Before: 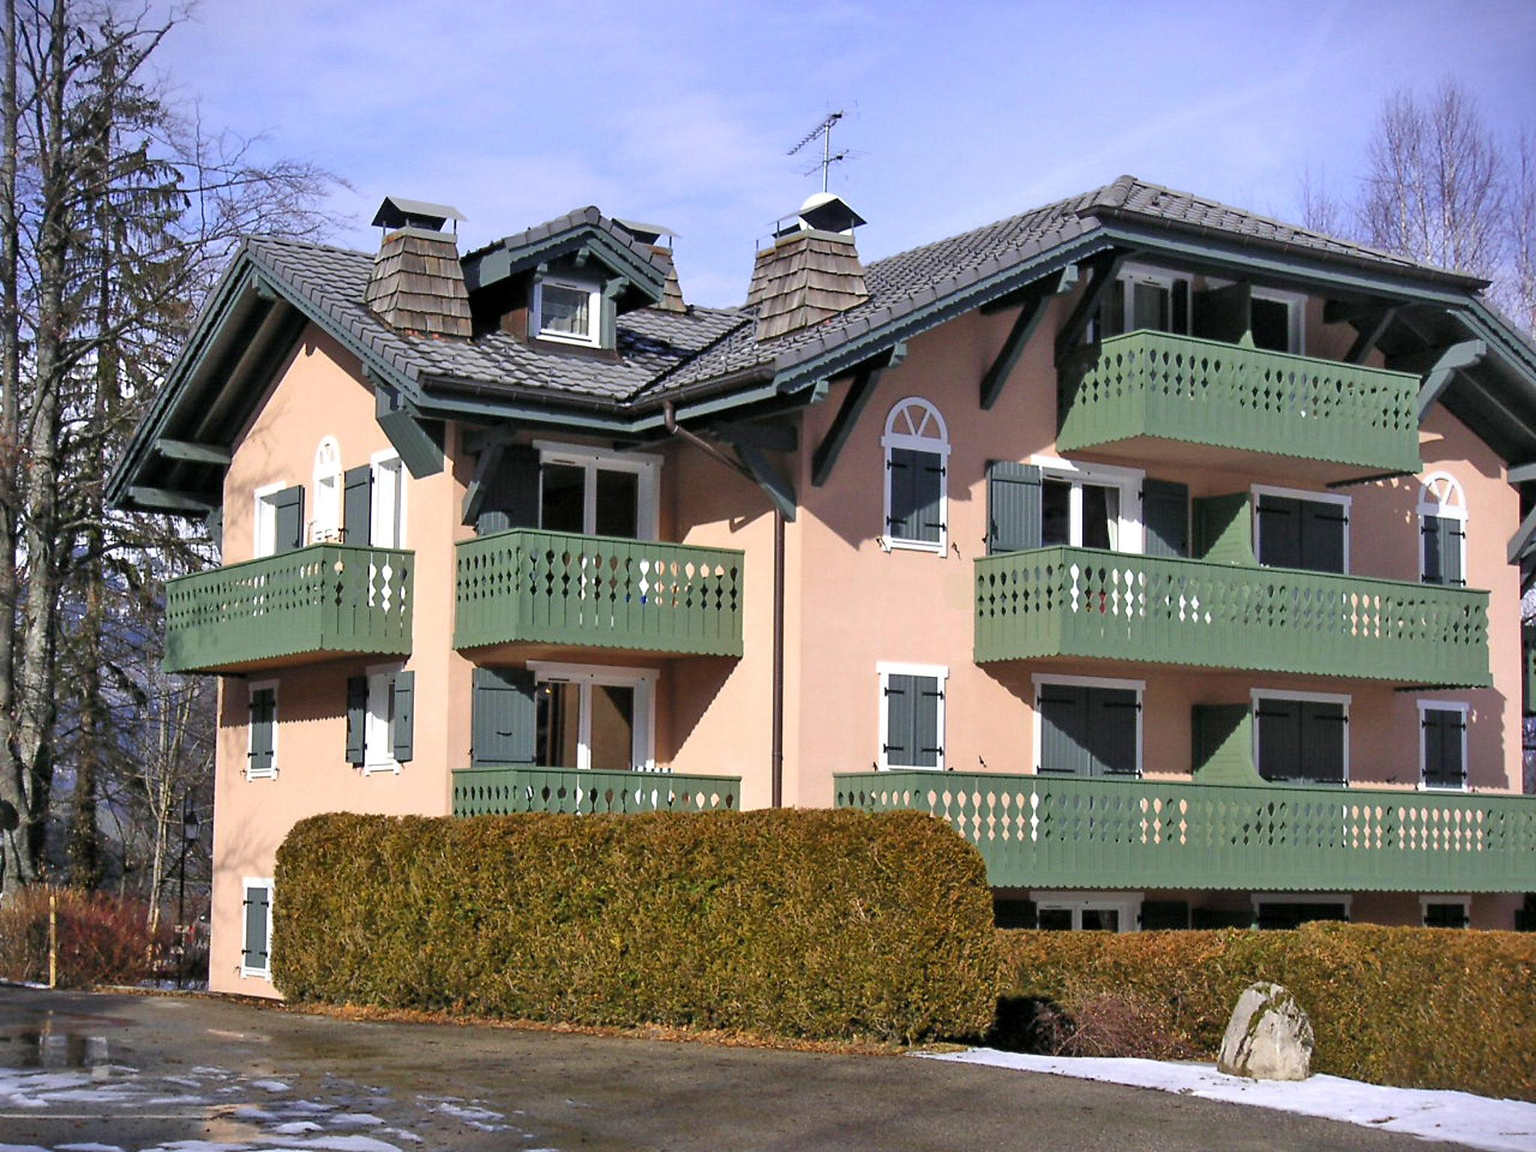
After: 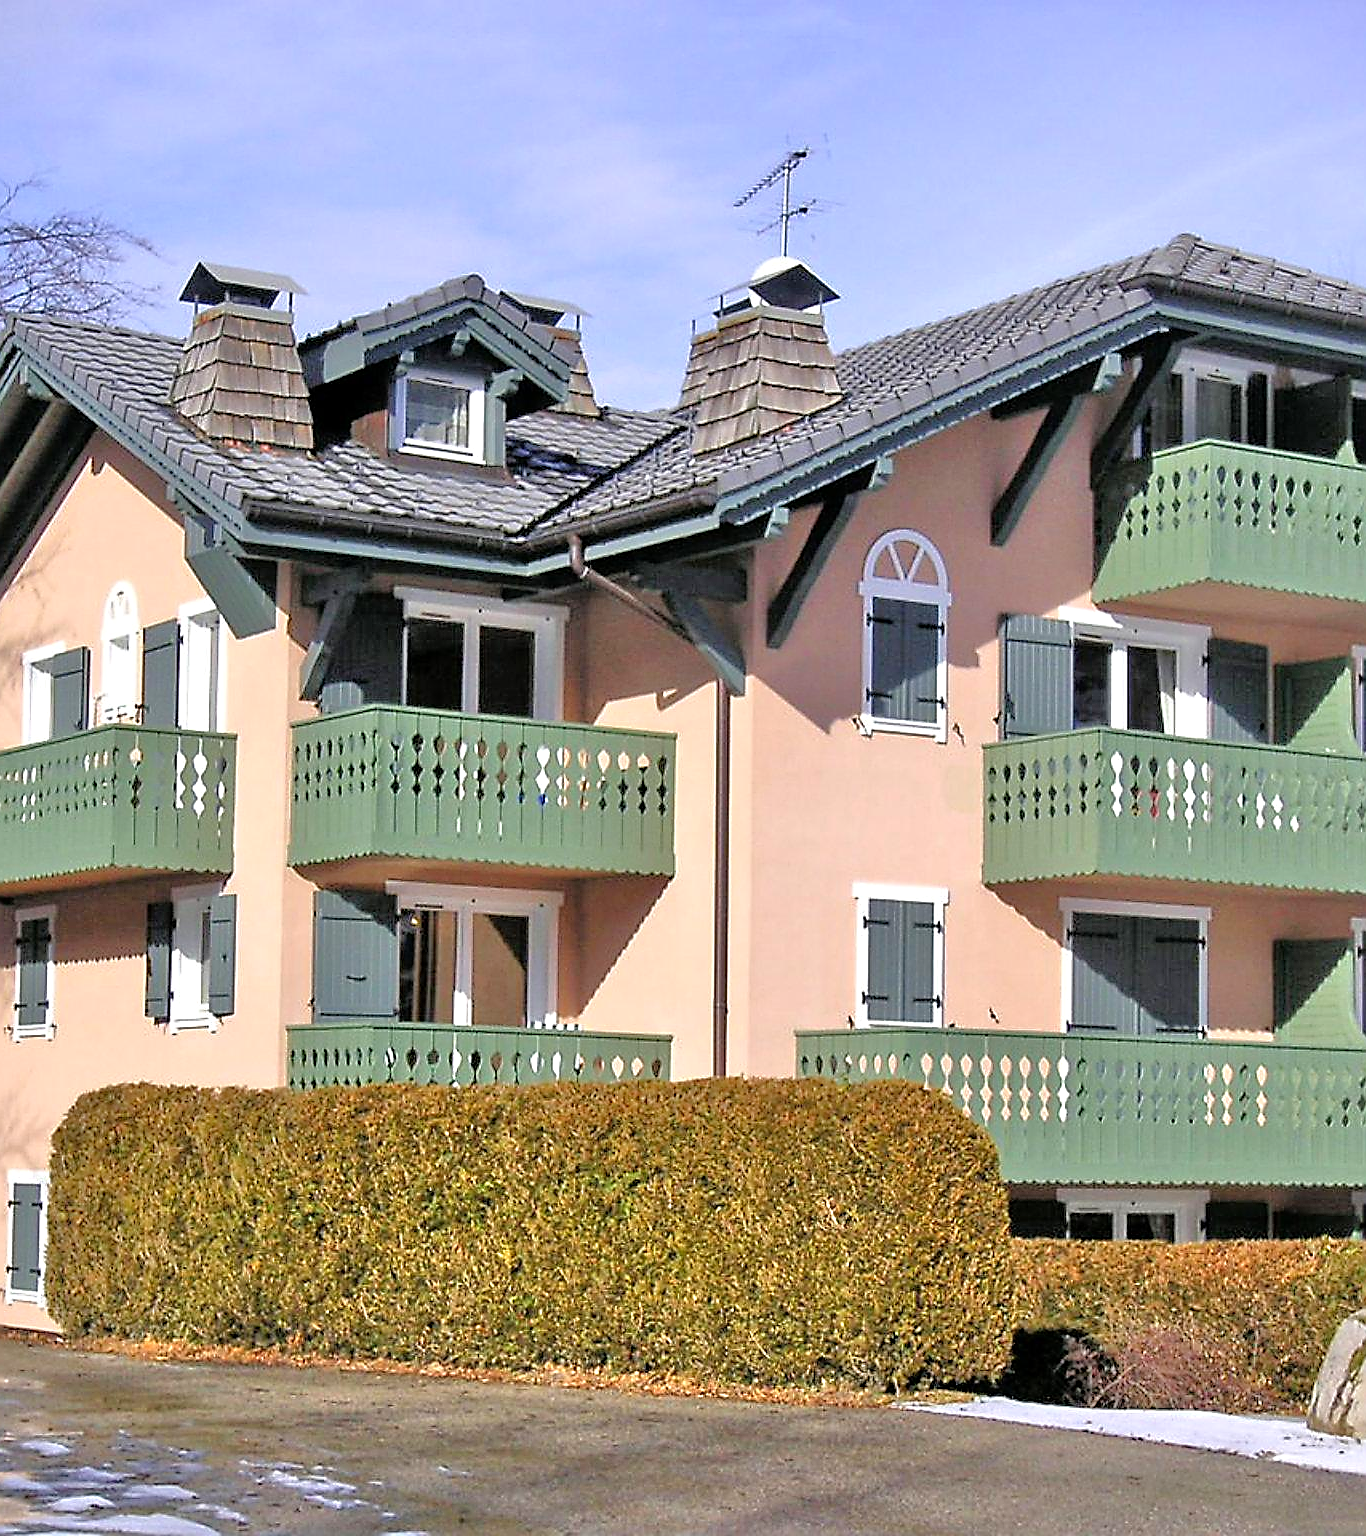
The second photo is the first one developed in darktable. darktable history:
crop and rotate: left 15.446%, right 17.836%
rotate and perspective: automatic cropping off
sharpen: radius 1.4, amount 1.25, threshold 0.7
tone equalizer: -7 EV 0.15 EV, -6 EV 0.6 EV, -5 EV 1.15 EV, -4 EV 1.33 EV, -3 EV 1.15 EV, -2 EV 0.6 EV, -1 EV 0.15 EV, mask exposure compensation -0.5 EV
